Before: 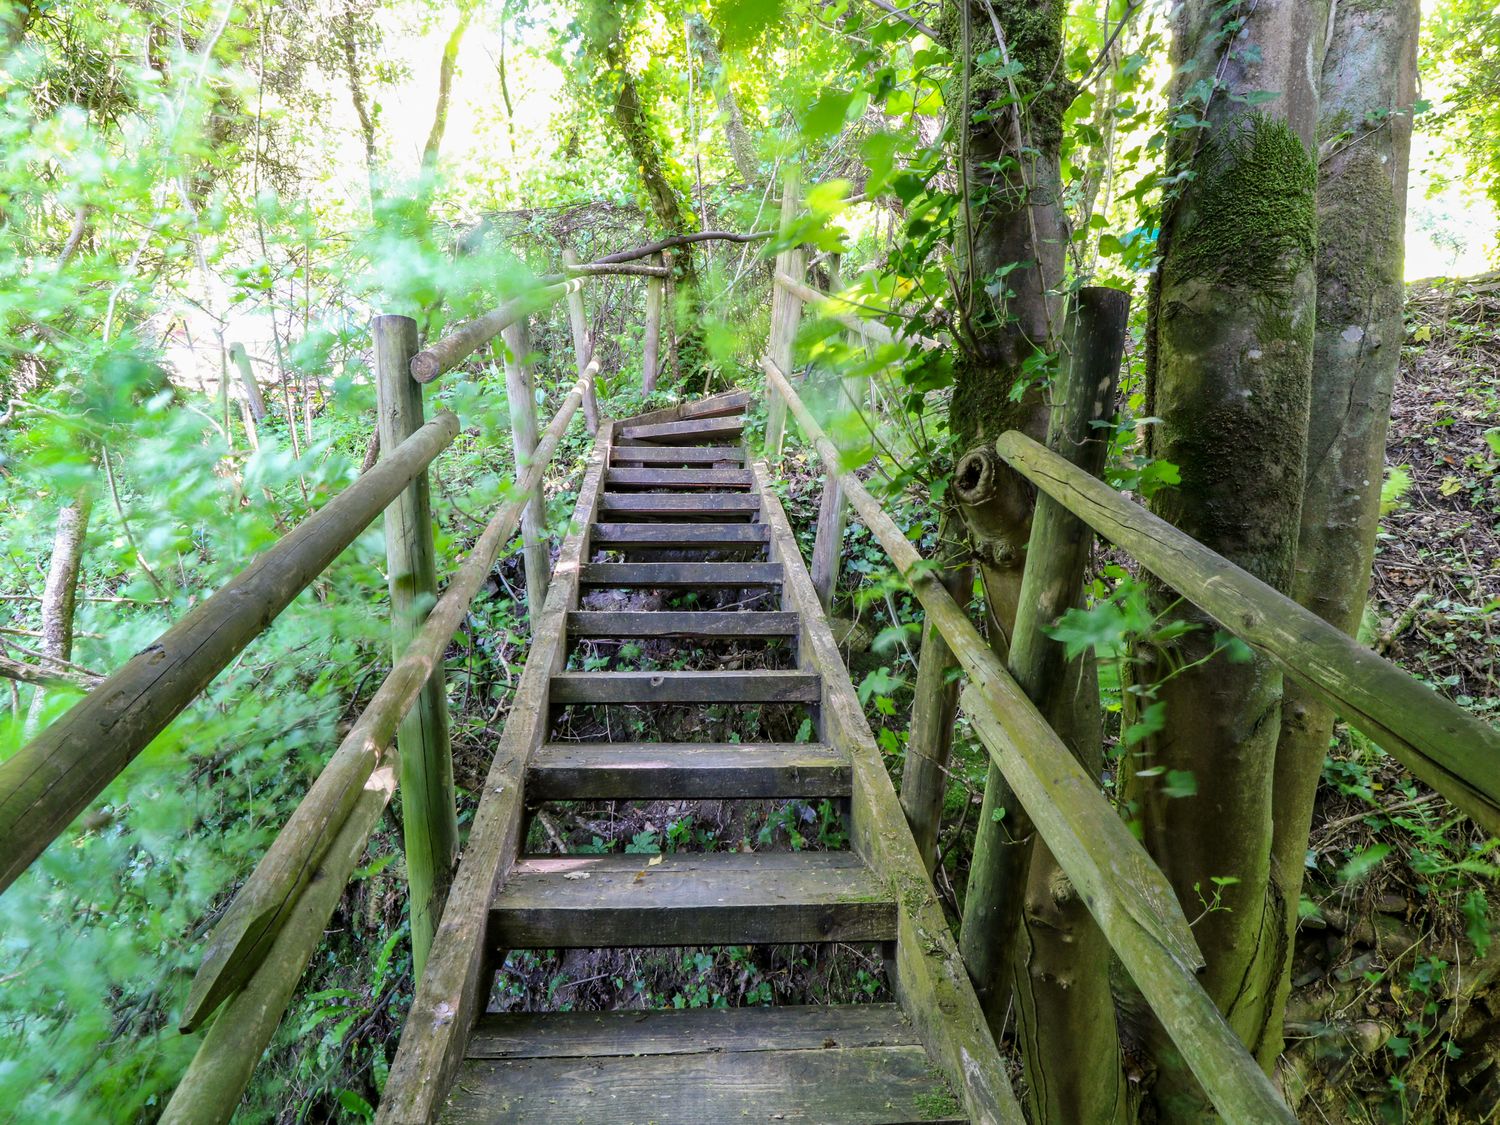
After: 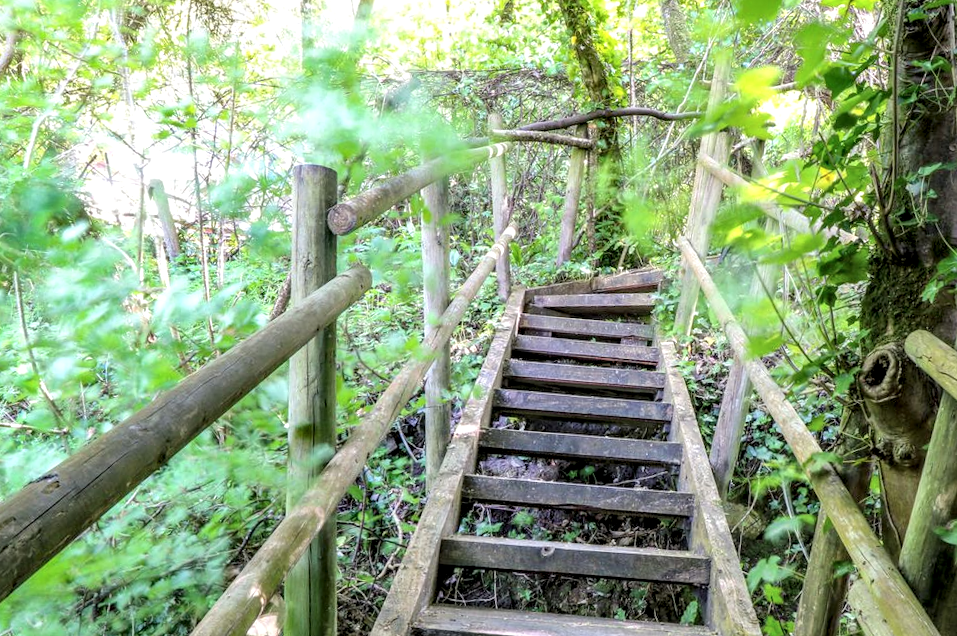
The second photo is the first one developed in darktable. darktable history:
contrast brightness saturation: brightness 0.149
crop and rotate: angle -4.69°, left 2.163%, top 6.734%, right 27.293%, bottom 30.687%
local contrast: detail 154%
